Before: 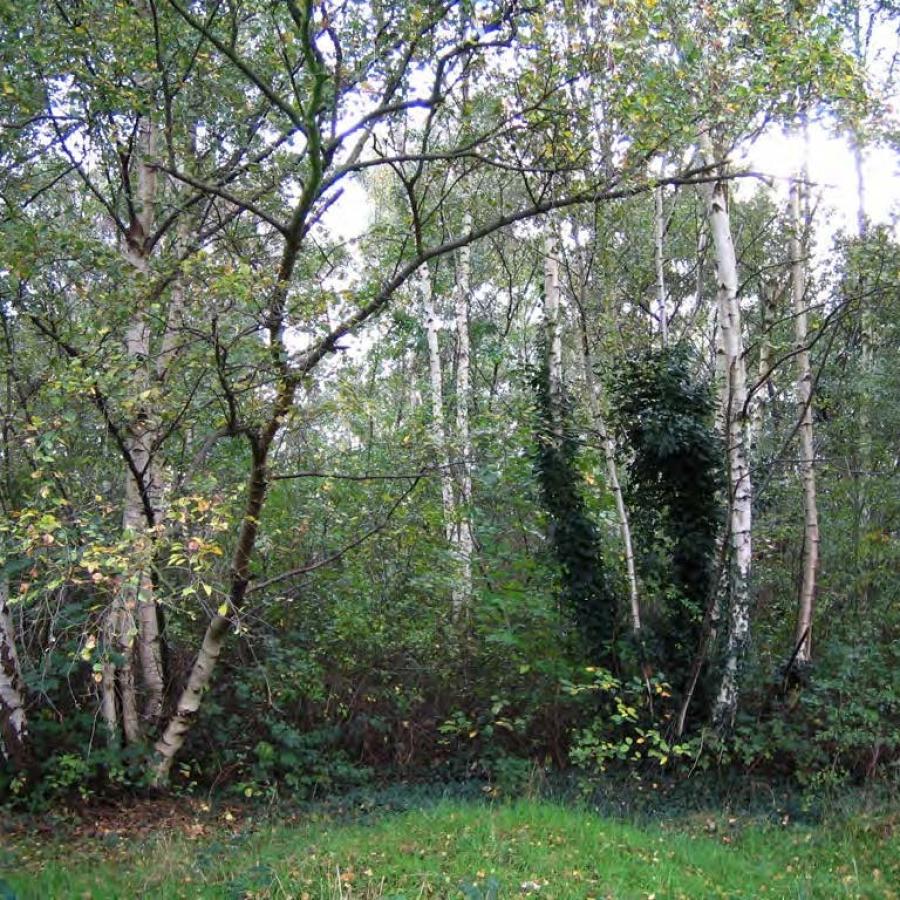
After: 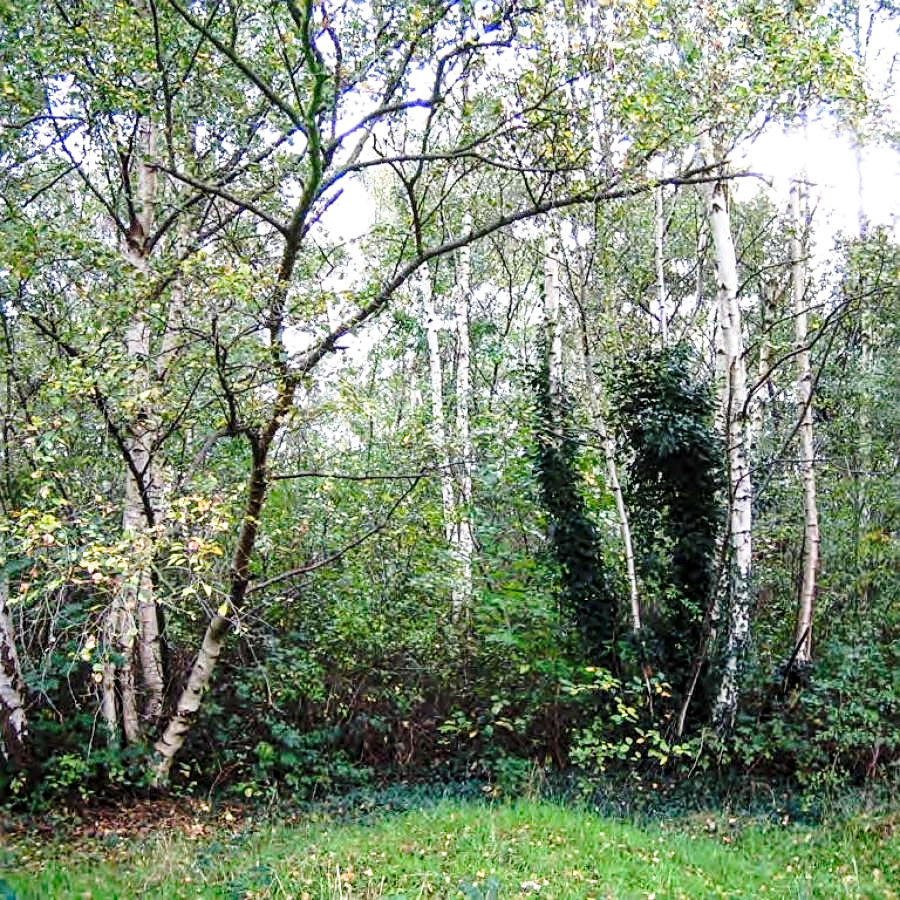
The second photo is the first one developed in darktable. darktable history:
sharpen: on, module defaults
base curve: curves: ch0 [(0, 0) (0.028, 0.03) (0.121, 0.232) (0.46, 0.748) (0.859, 0.968) (1, 1)], preserve colors none
local contrast: on, module defaults
exposure: compensate highlight preservation false
